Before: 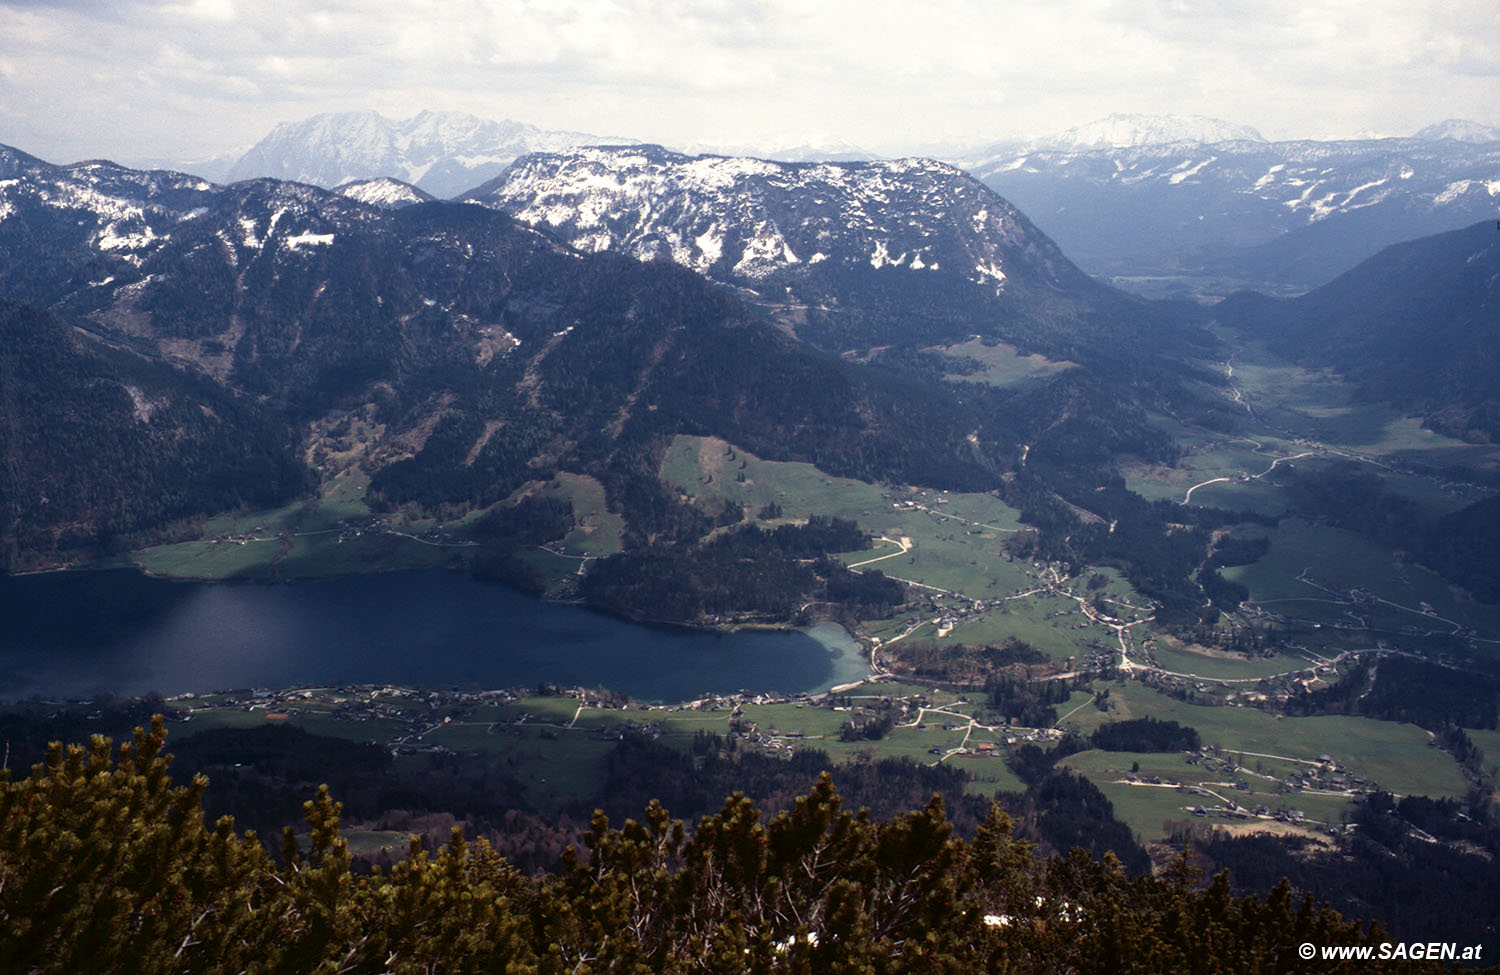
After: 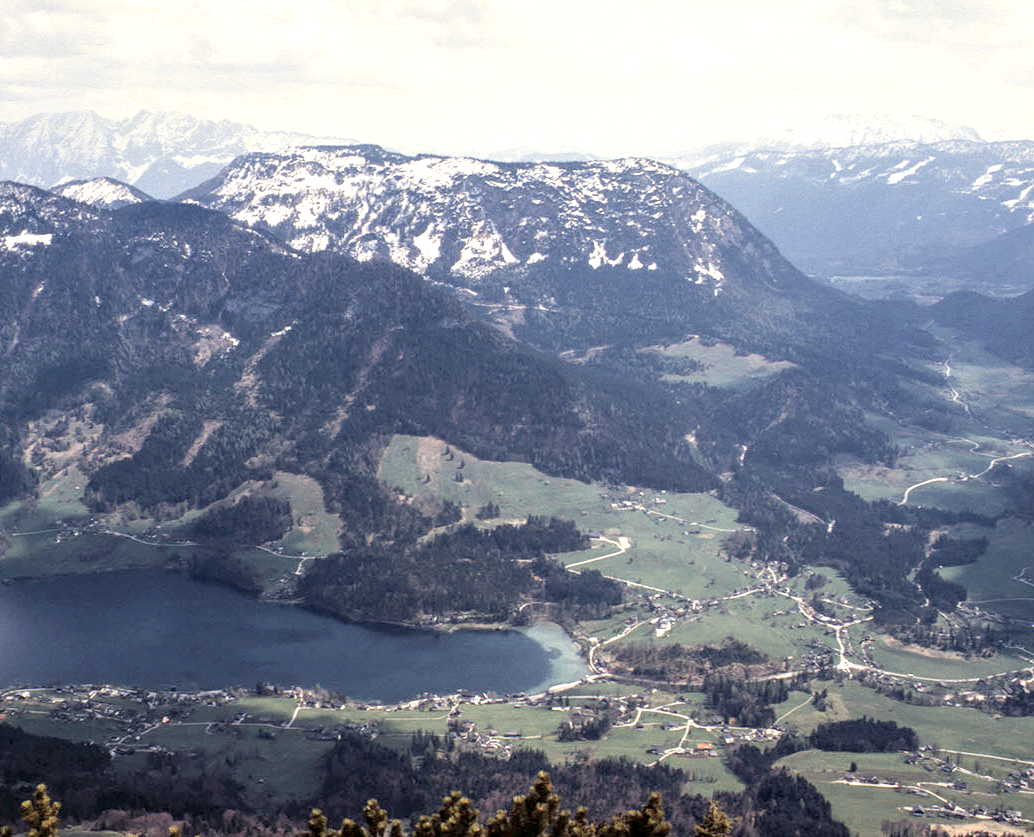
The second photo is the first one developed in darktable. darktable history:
color correction: highlights b* 3
contrast brightness saturation: brightness 0.274
crop: left 18.806%, right 12.249%, bottom 14.078%
local contrast: highlights 60%, shadows 59%, detail 160%
